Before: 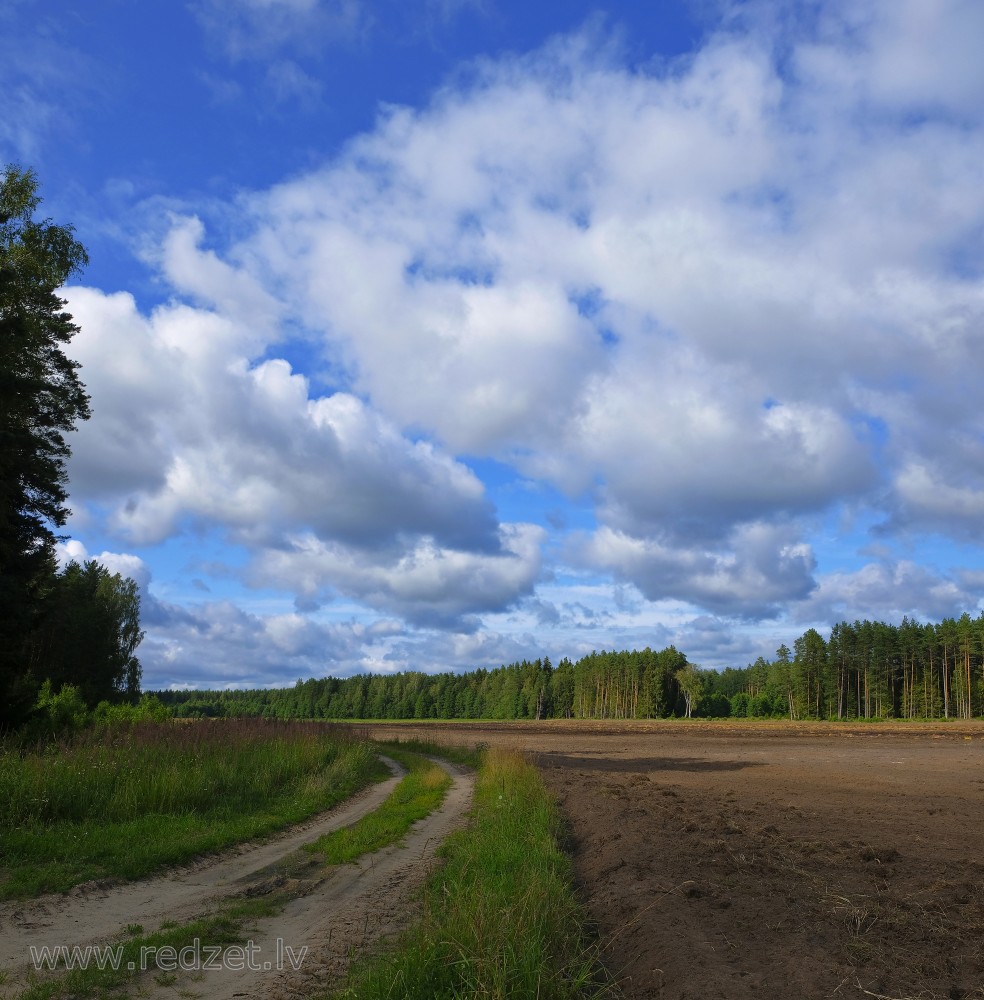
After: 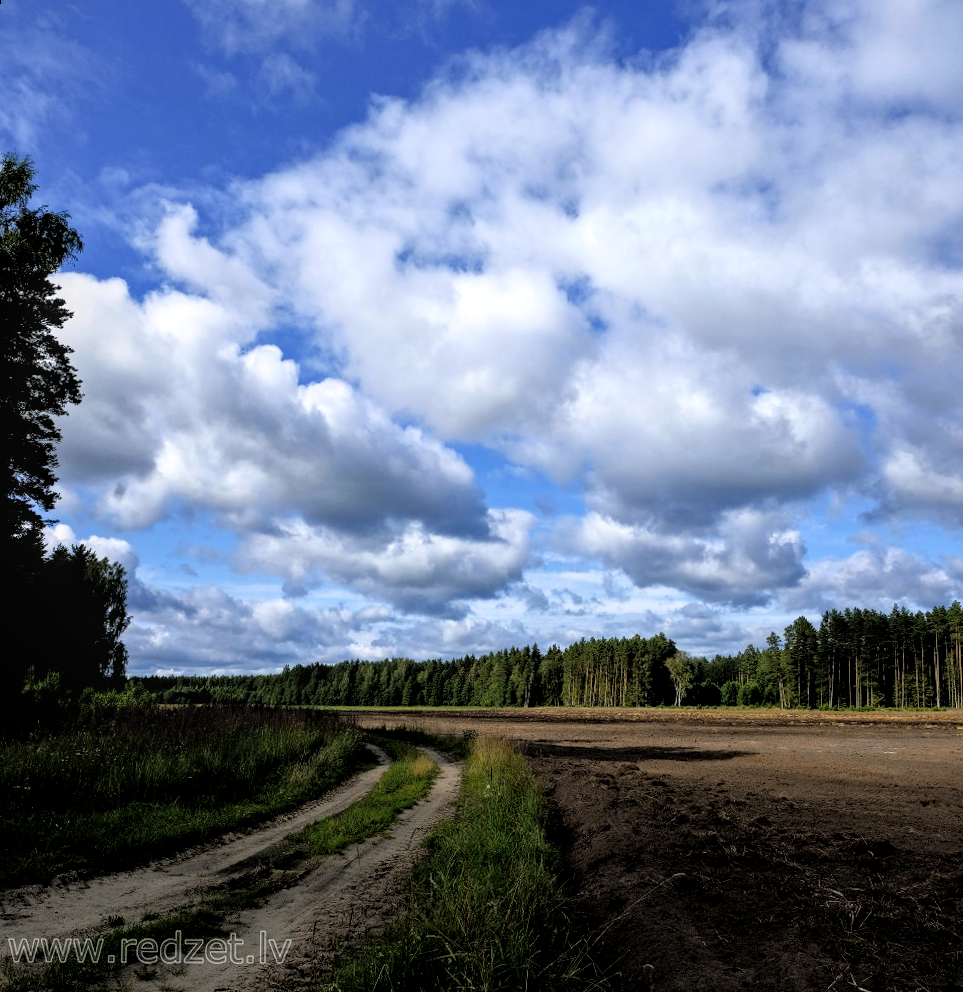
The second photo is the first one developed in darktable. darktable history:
rotate and perspective: rotation 0.226°, lens shift (vertical) -0.042, crop left 0.023, crop right 0.982, crop top 0.006, crop bottom 0.994
filmic rgb: black relative exposure -3.57 EV, white relative exposure 2.29 EV, hardness 3.41
local contrast: detail 130%
